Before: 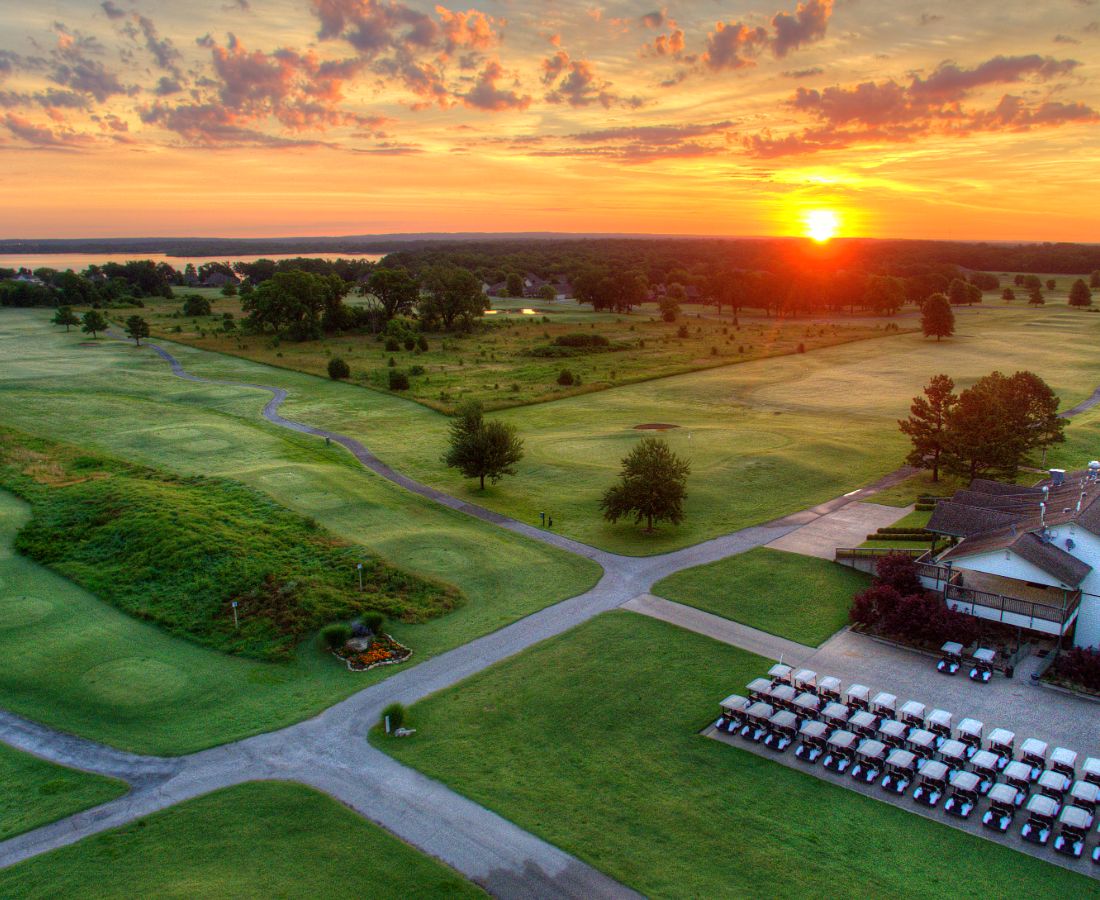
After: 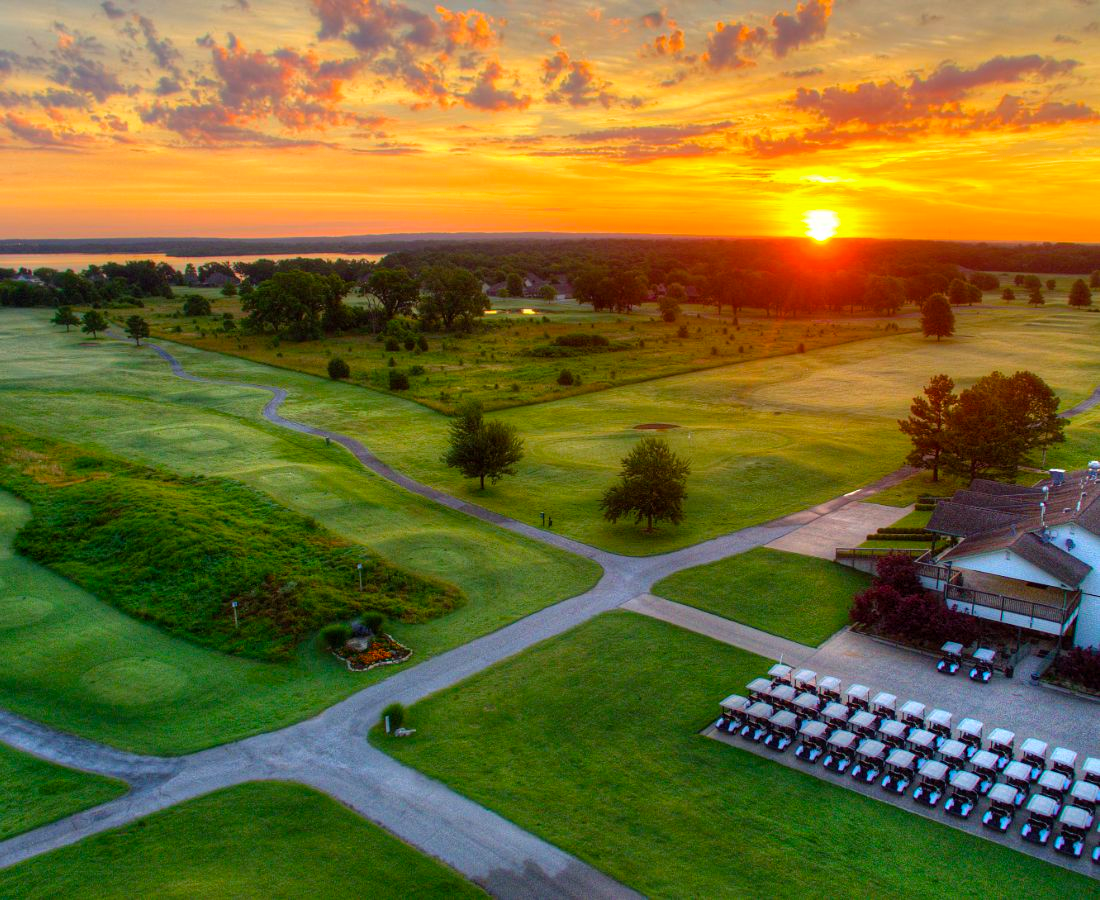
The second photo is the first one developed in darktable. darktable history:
color balance rgb: perceptual saturation grading › global saturation 30.318%
